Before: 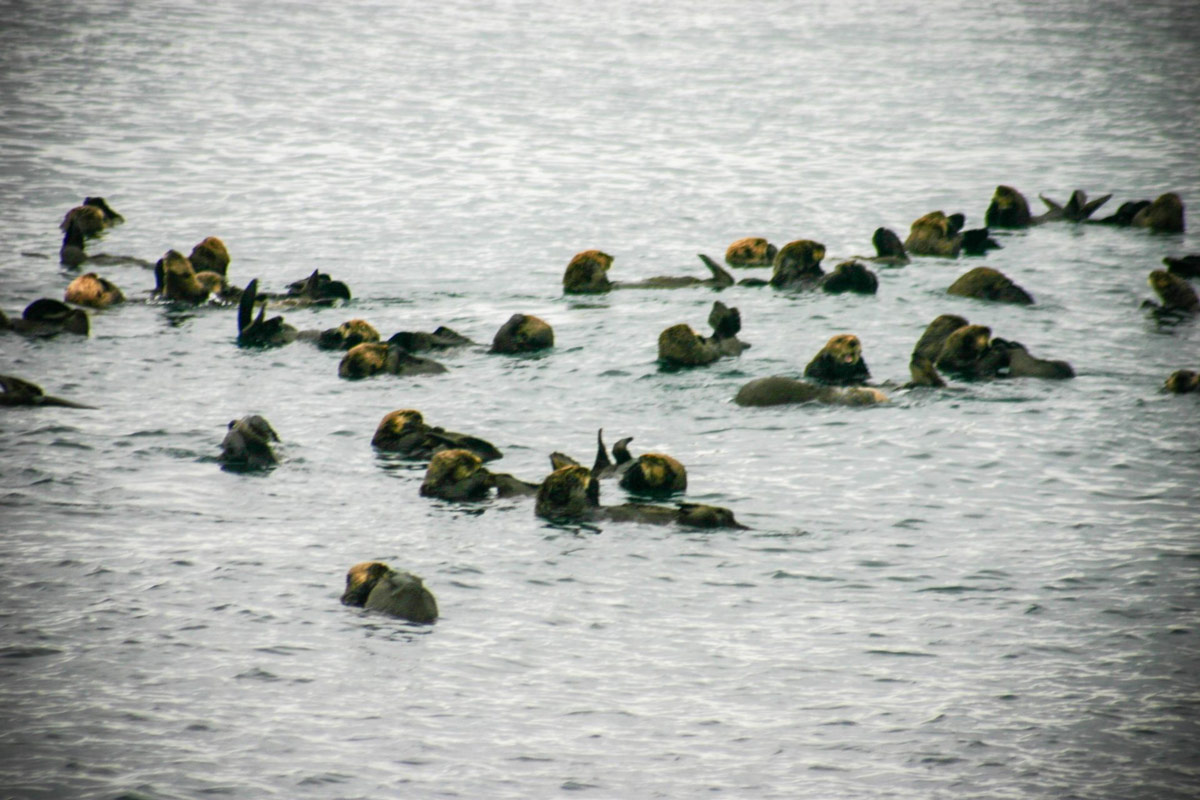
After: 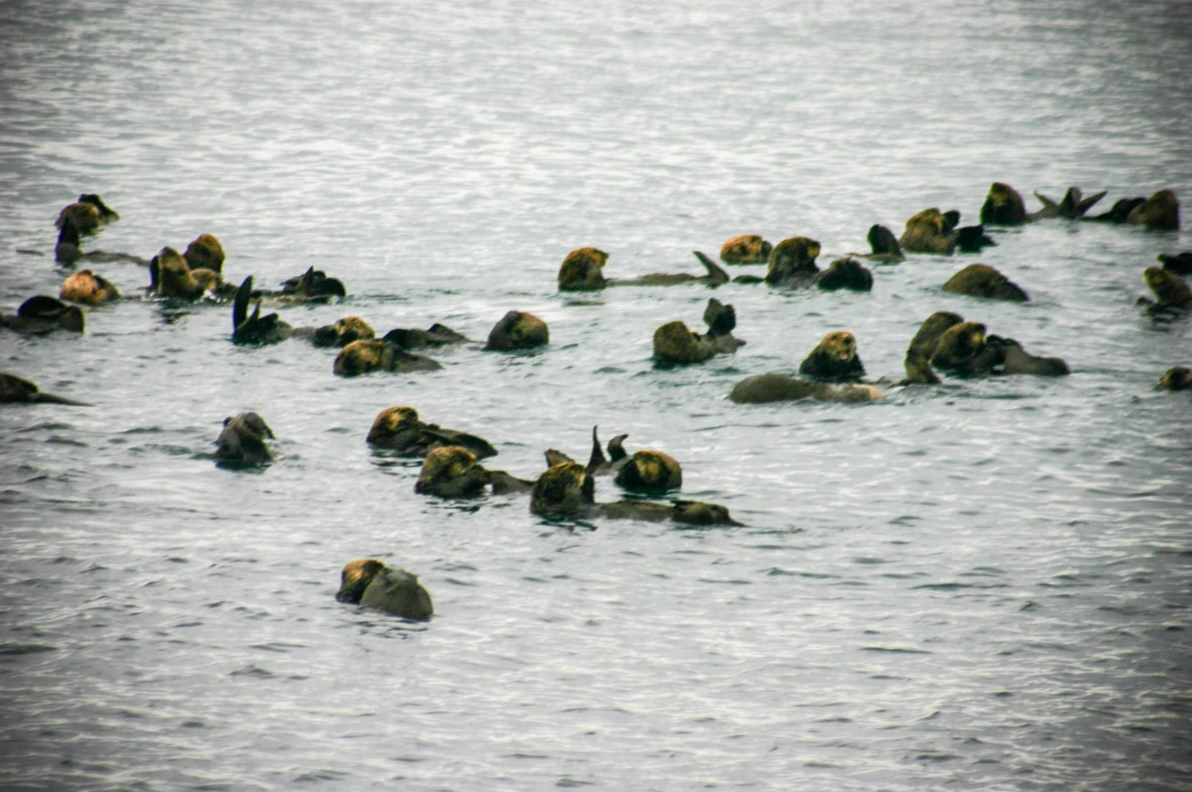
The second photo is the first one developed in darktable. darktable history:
crop: left 0.461%, top 0.497%, right 0.185%, bottom 0.487%
